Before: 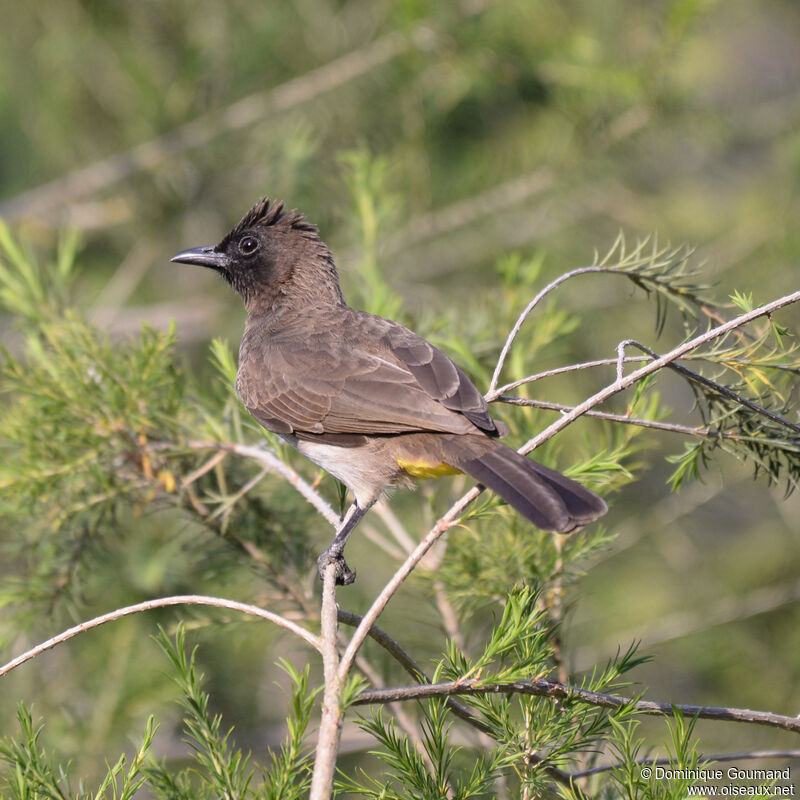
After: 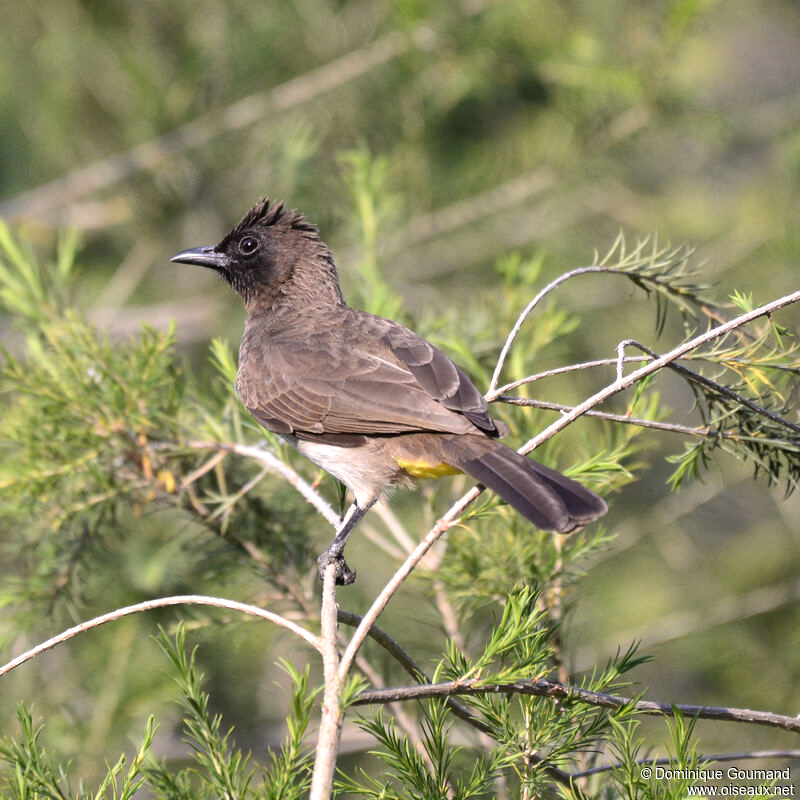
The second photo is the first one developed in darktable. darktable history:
tone equalizer: -8 EV -0.41 EV, -7 EV -0.423 EV, -6 EV -0.328 EV, -5 EV -0.218 EV, -3 EV 0.201 EV, -2 EV 0.305 EV, -1 EV 0.372 EV, +0 EV 0.416 EV, edges refinement/feathering 500, mask exposure compensation -1.57 EV, preserve details no
